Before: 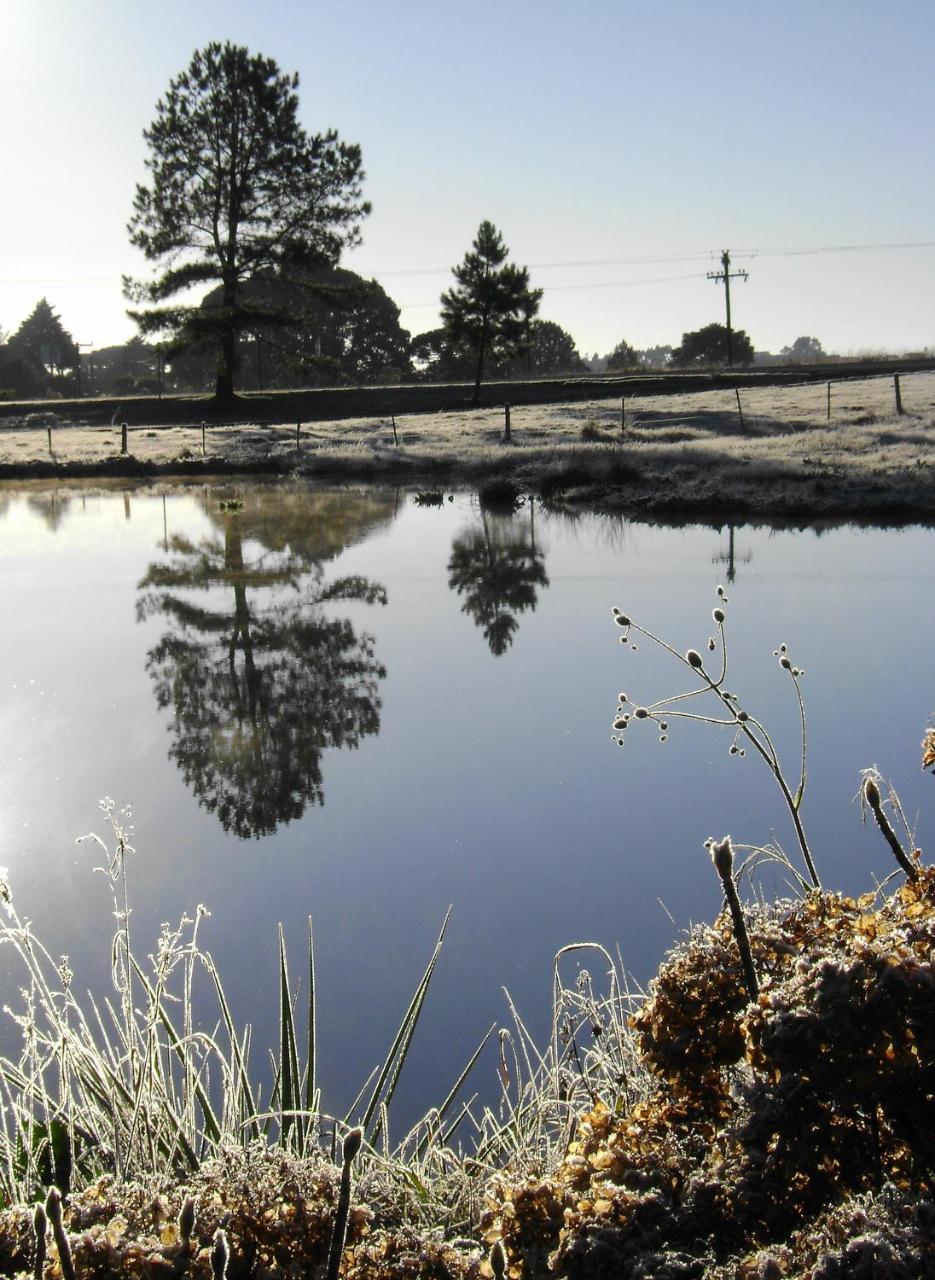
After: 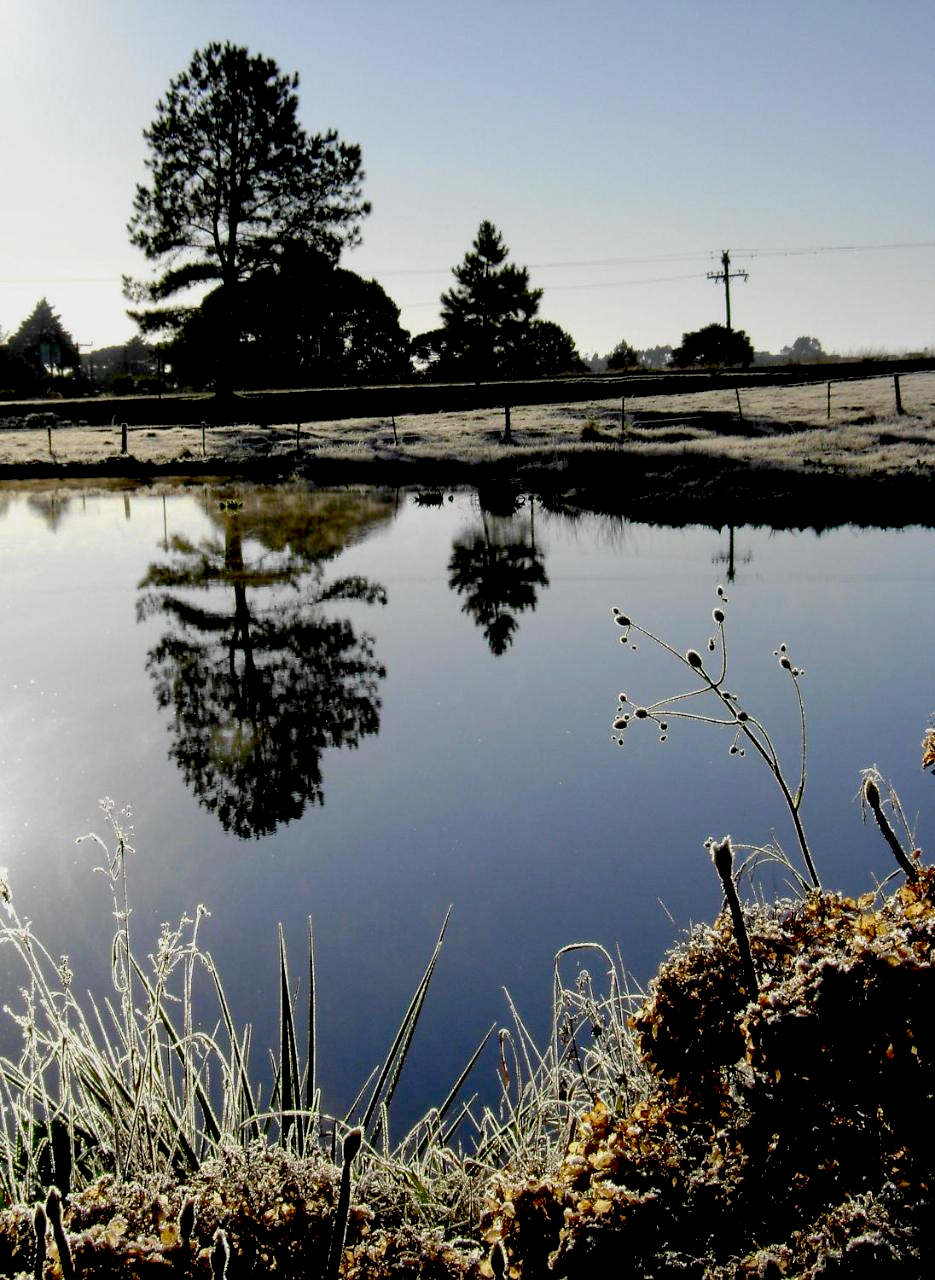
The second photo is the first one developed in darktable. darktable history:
exposure: black level correction 0.046, exposure -0.228 EV
